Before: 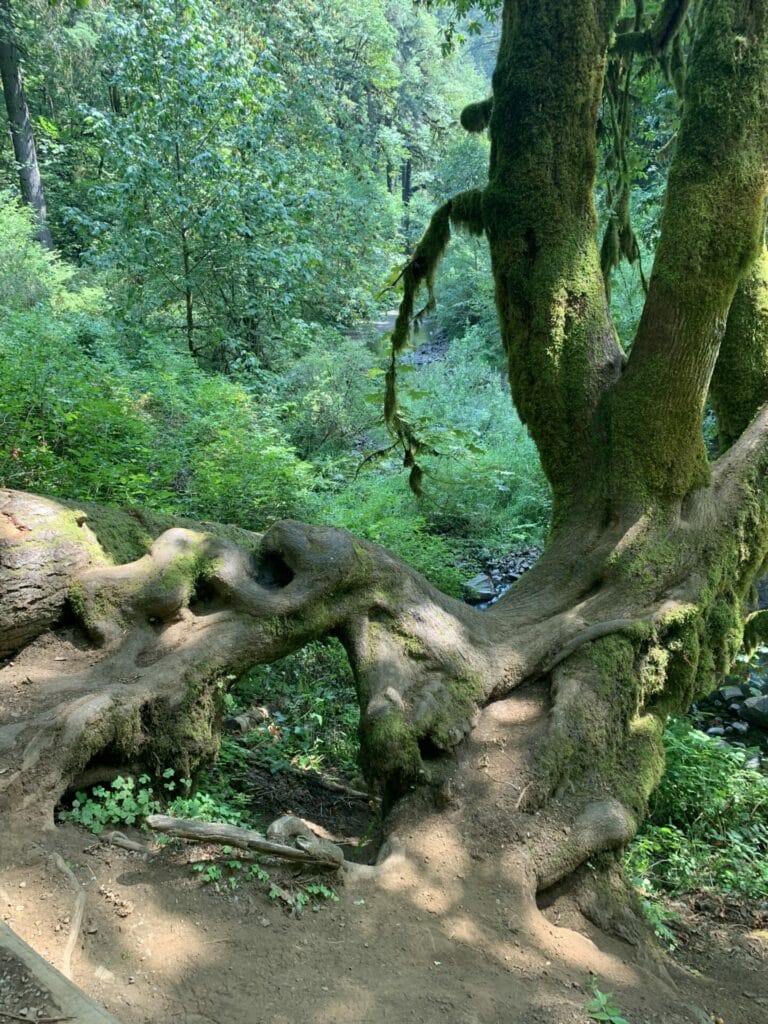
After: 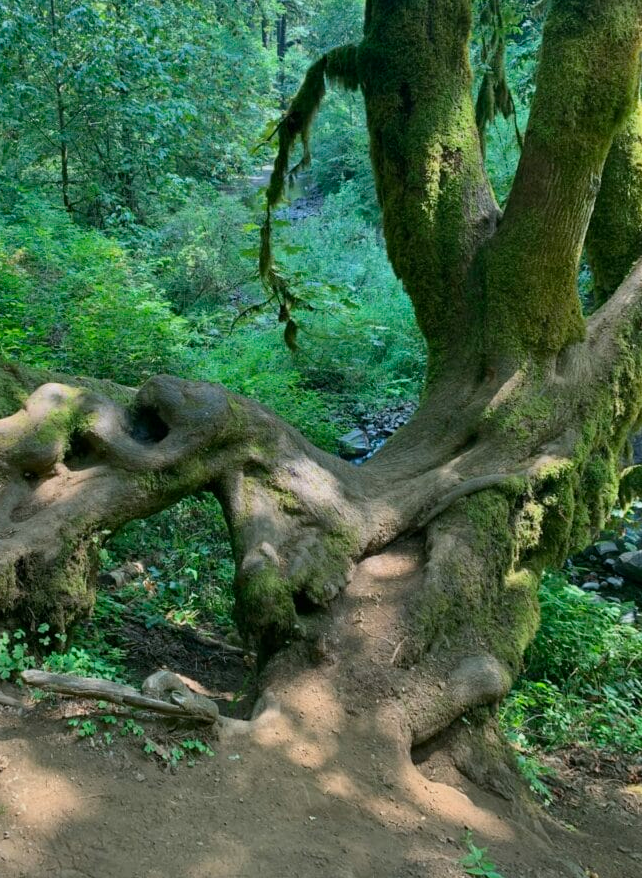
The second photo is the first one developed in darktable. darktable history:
white balance: red 1.004, blue 1.024
crop: left 16.315%, top 14.246%
shadows and highlights: shadows 80.73, white point adjustment -9.07, highlights -61.46, soften with gaussian
